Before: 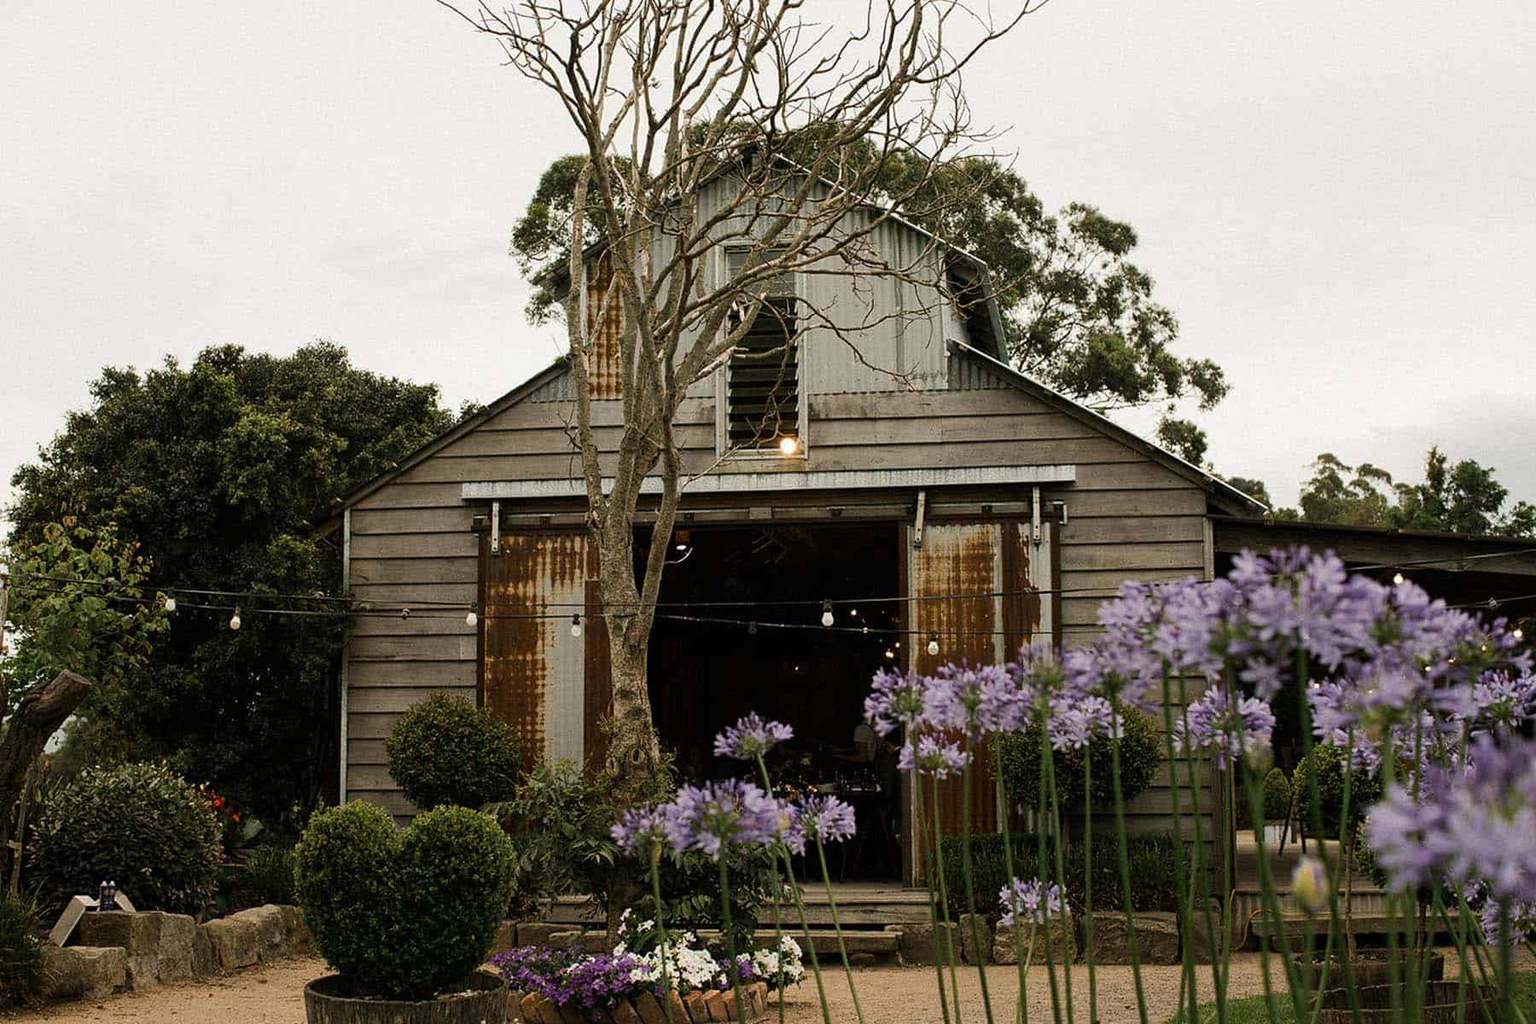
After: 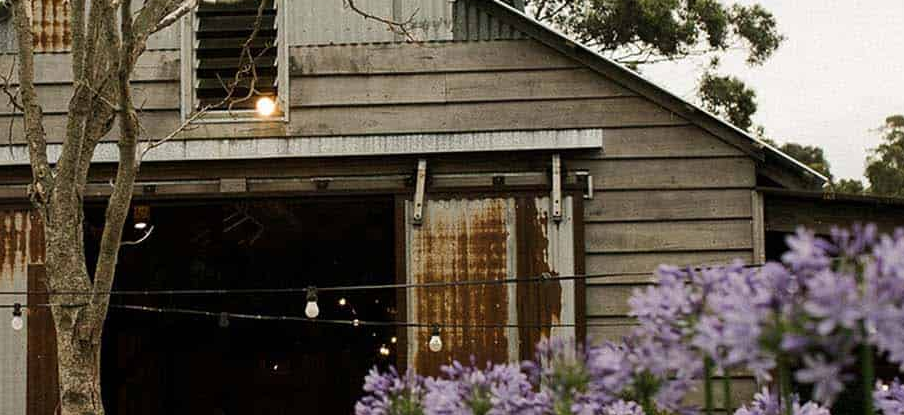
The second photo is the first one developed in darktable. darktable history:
white balance: emerald 1
crop: left 36.607%, top 34.735%, right 13.146%, bottom 30.611%
exposure: compensate highlight preservation false
